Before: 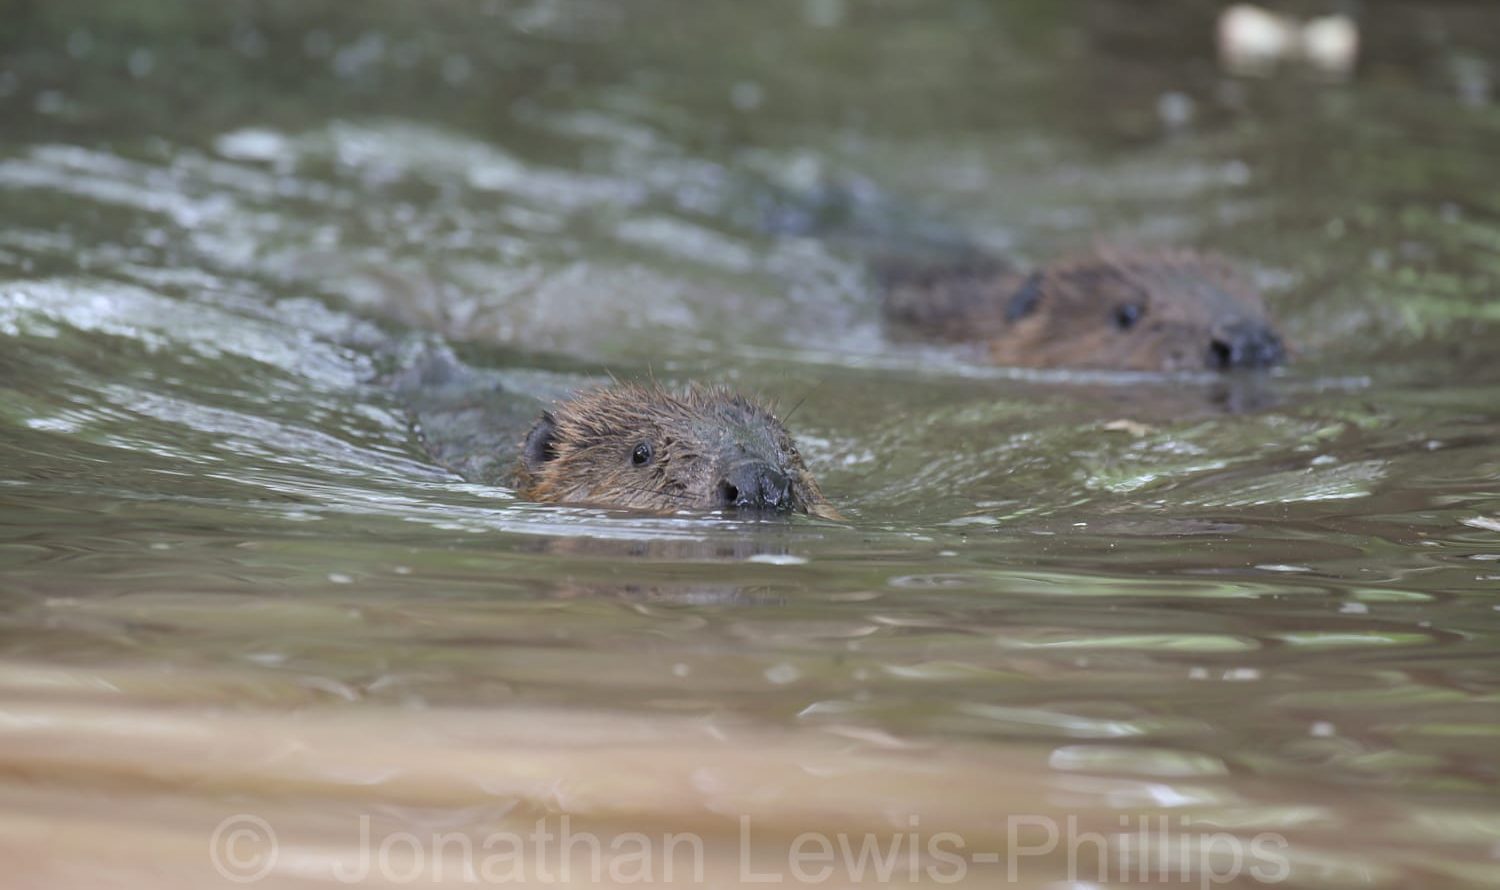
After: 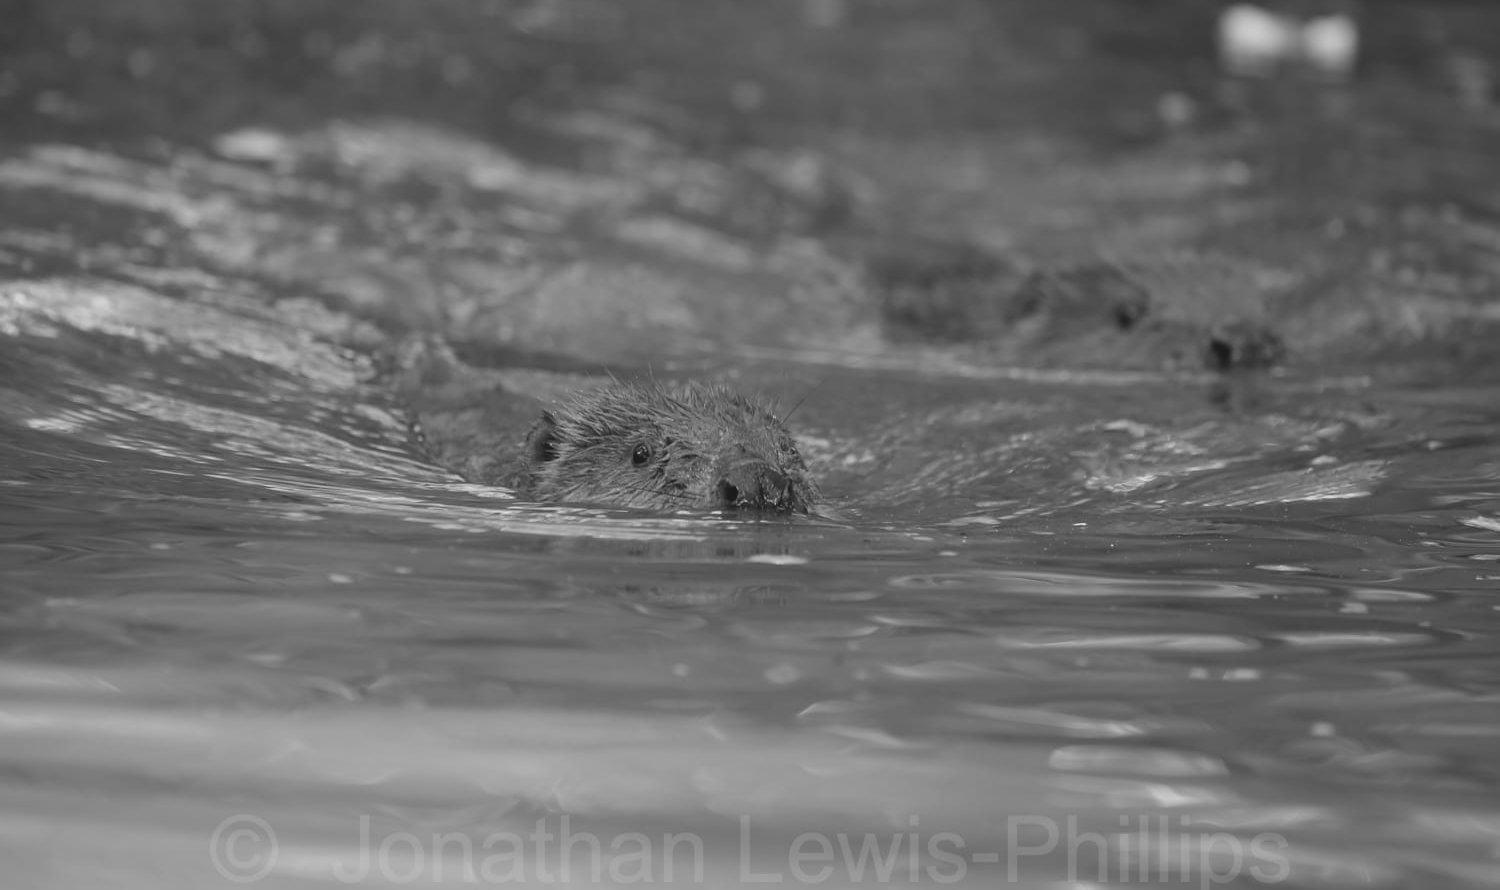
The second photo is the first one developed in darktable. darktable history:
monochrome: a 16.01, b -2.65, highlights 0.52
rgb curve: curves: ch0 [(0.123, 0.061) (0.995, 0.887)]; ch1 [(0.06, 0.116) (1, 0.906)]; ch2 [(0, 0) (0.824, 0.69) (1, 1)], mode RGB, independent channels, compensate middle gray true
